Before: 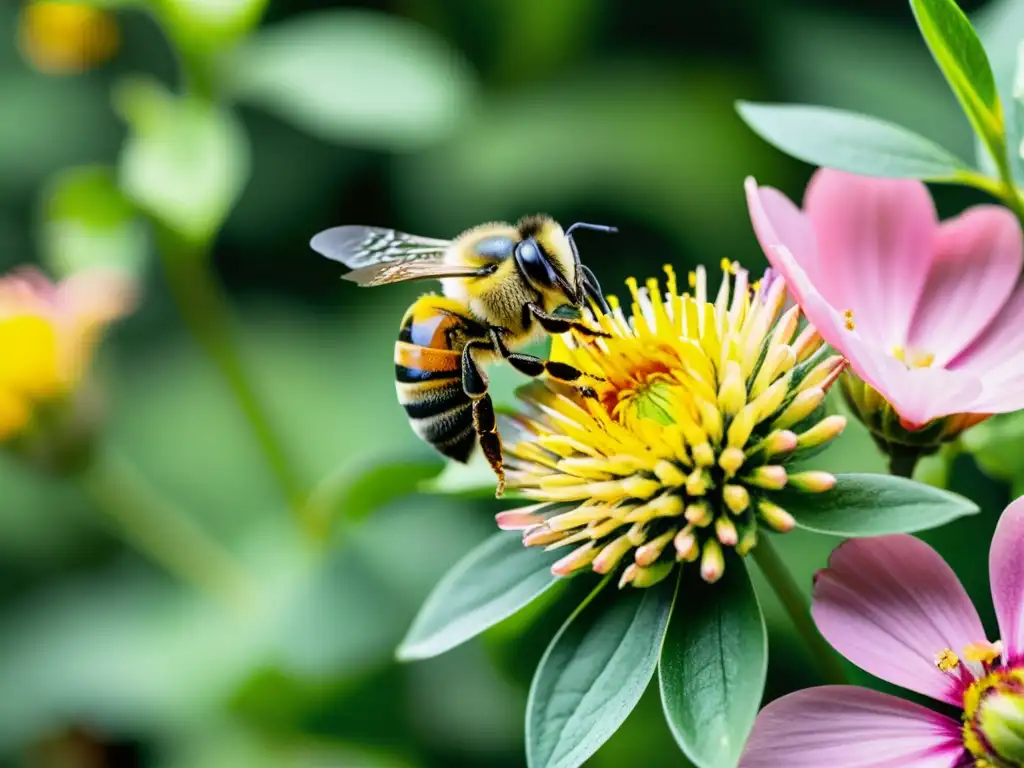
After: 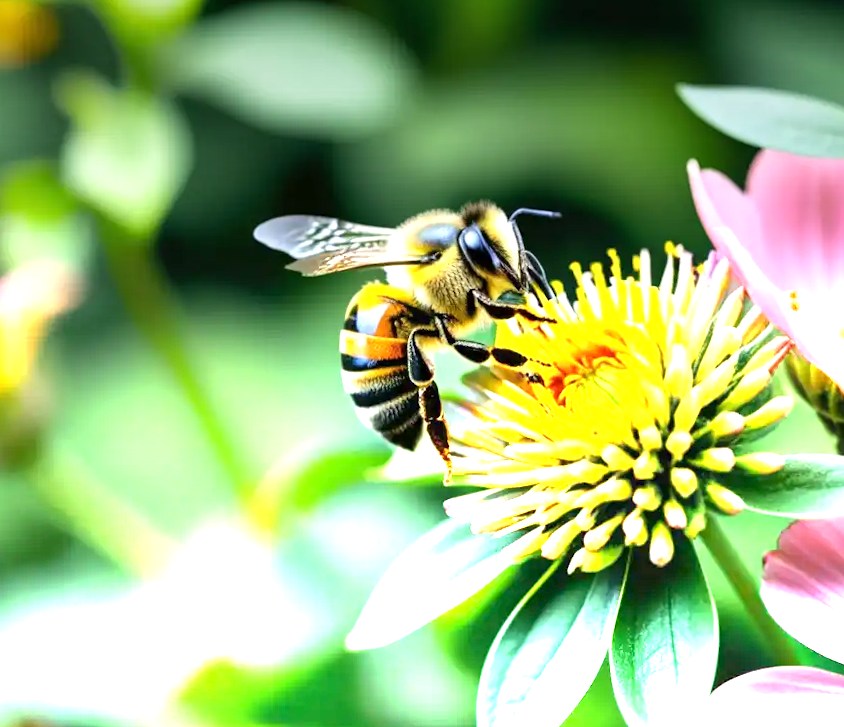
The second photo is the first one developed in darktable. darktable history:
crop and rotate: angle 1°, left 4.281%, top 0.642%, right 11.383%, bottom 2.486%
graduated density: density -3.9 EV
